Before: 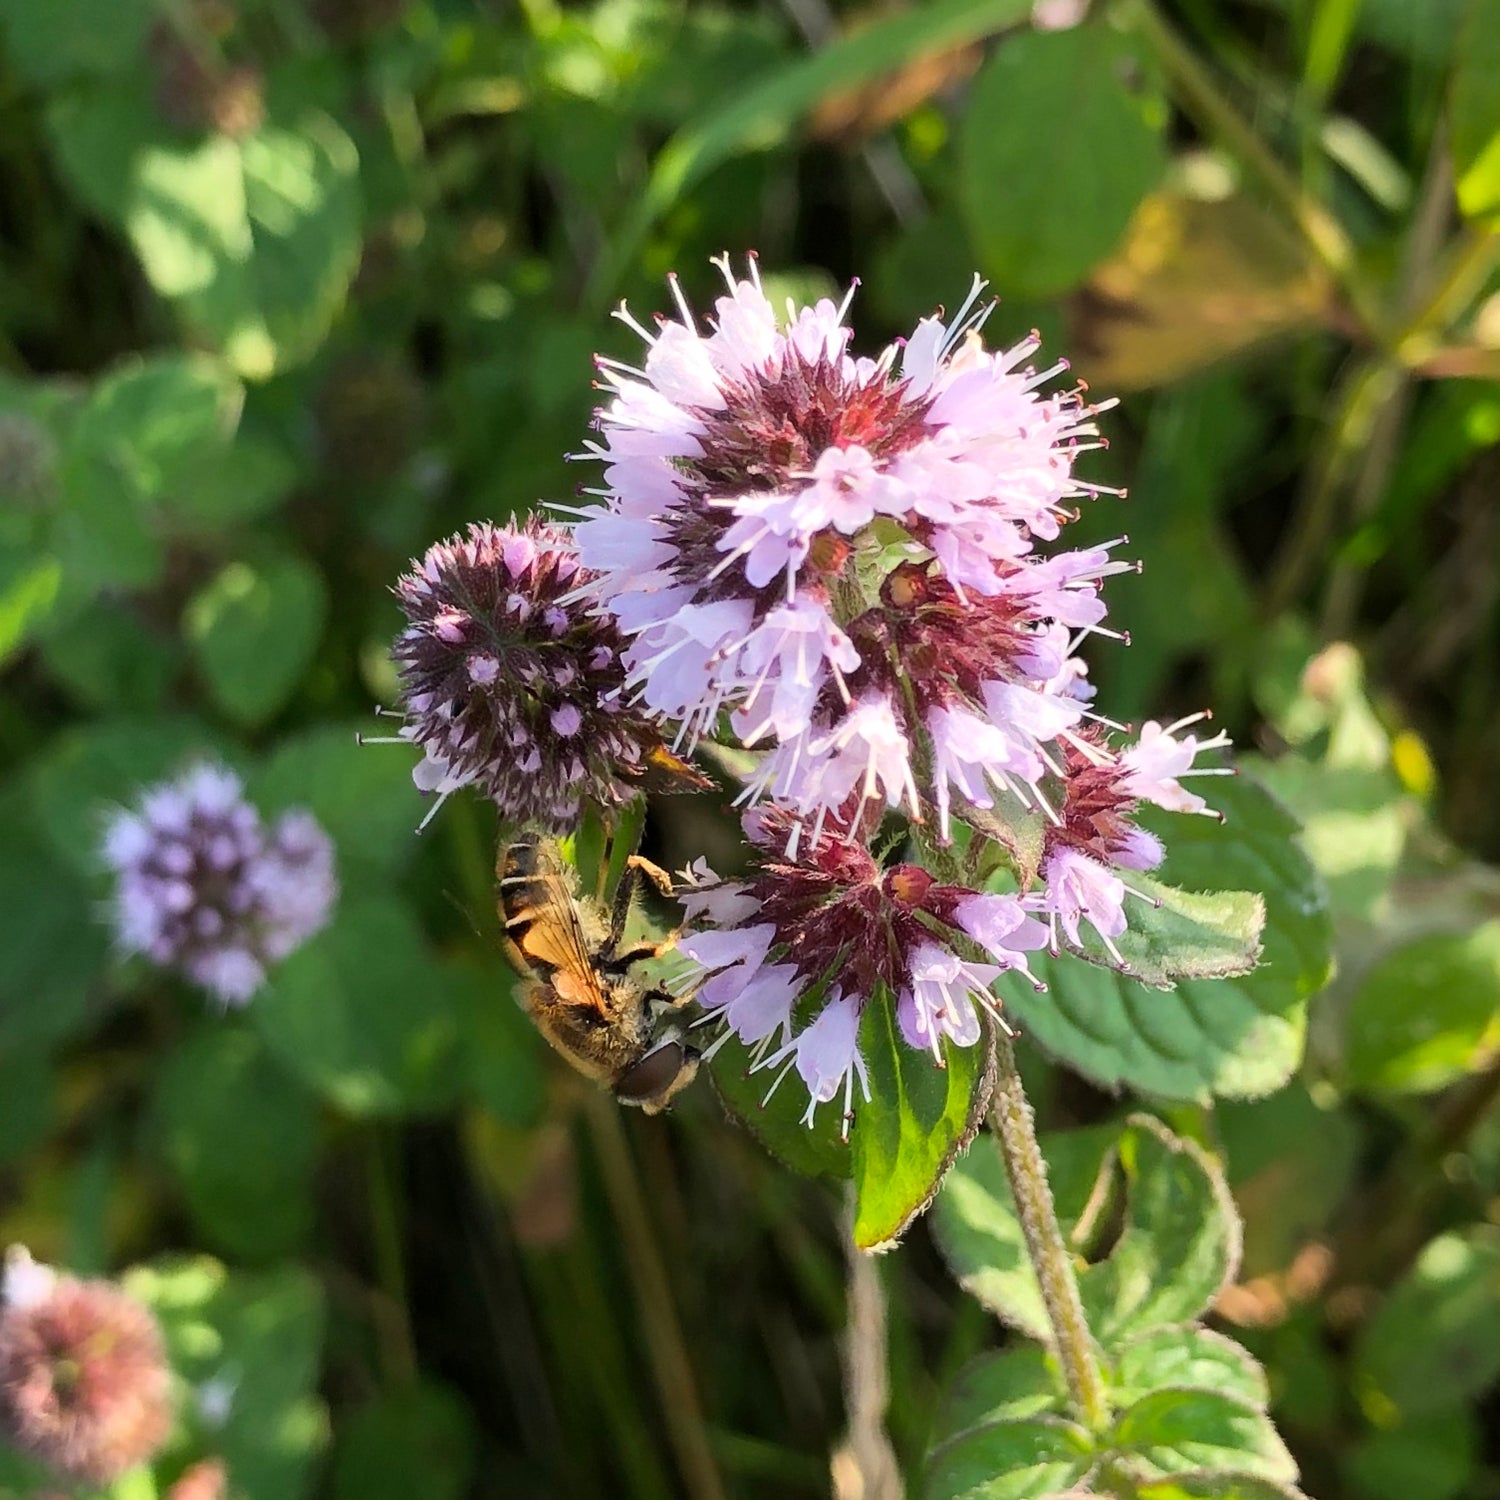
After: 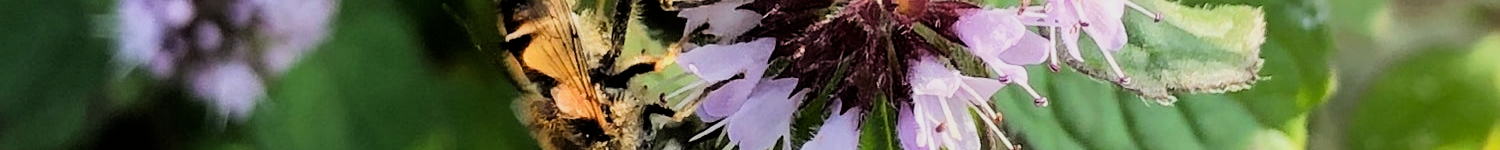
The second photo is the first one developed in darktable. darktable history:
filmic rgb: black relative exposure -5 EV, white relative exposure 3.5 EV, hardness 3.19, contrast 1.3, highlights saturation mix -50%
crop and rotate: top 59.084%, bottom 30.916%
